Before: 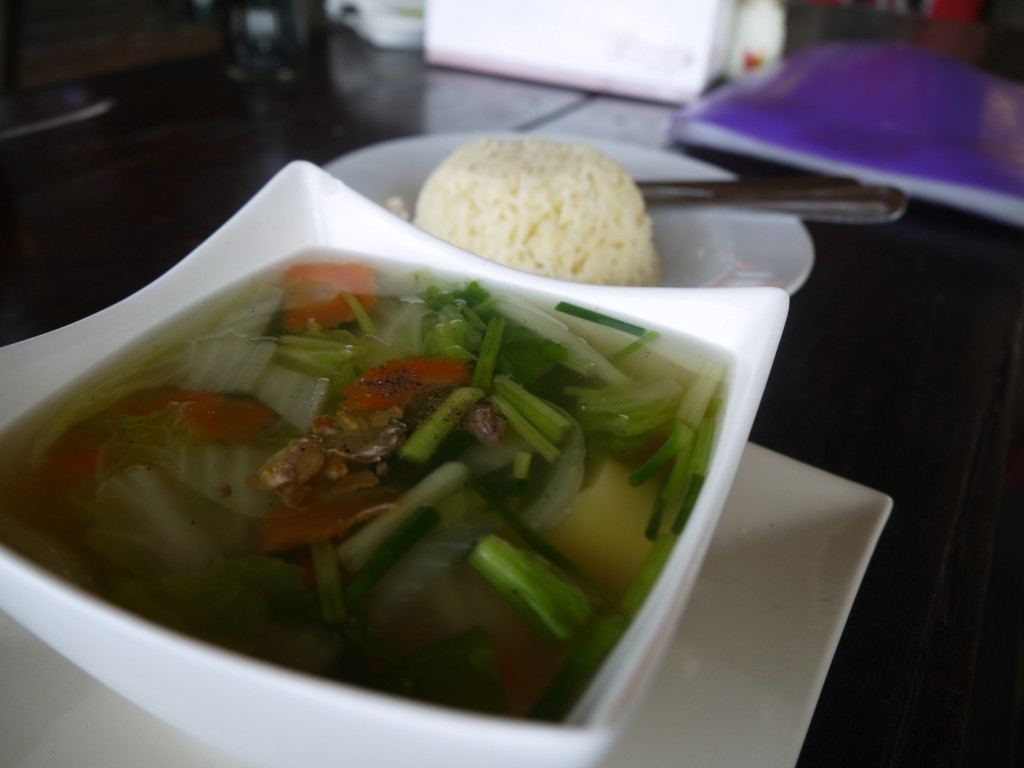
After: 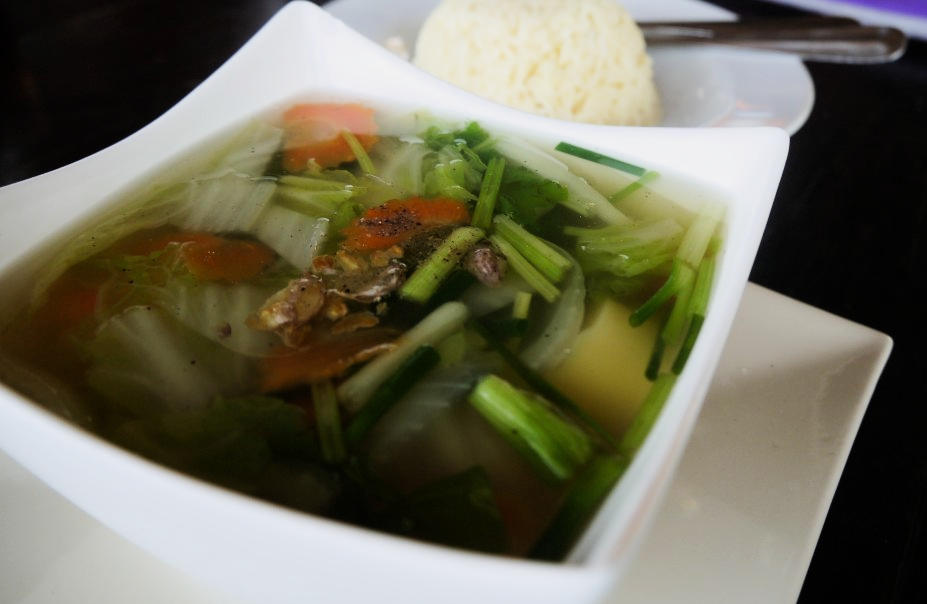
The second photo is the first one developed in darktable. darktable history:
tone equalizer: -8 EV -0.417 EV, -7 EV -0.389 EV, -6 EV -0.333 EV, -5 EV -0.222 EV, -3 EV 0.222 EV, -2 EV 0.333 EV, -1 EV 0.389 EV, +0 EV 0.417 EV, edges refinement/feathering 500, mask exposure compensation -1.57 EV, preserve details no
crop: top 20.916%, right 9.437%, bottom 0.316%
filmic rgb: black relative exposure -8.54 EV, white relative exposure 5.52 EV, hardness 3.39, contrast 1.016
exposure: black level correction 0, exposure 1 EV, compensate exposure bias true, compensate highlight preservation false
